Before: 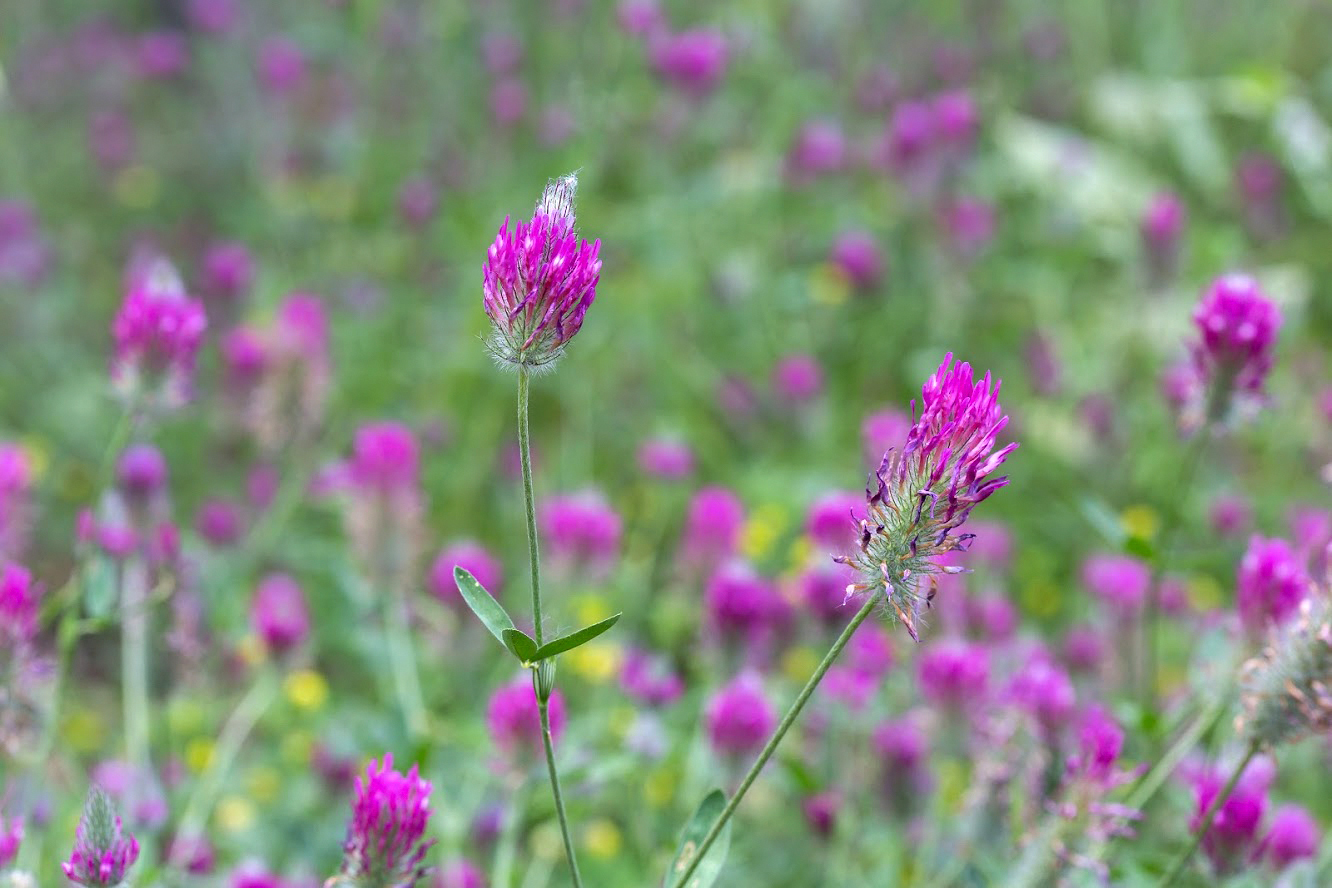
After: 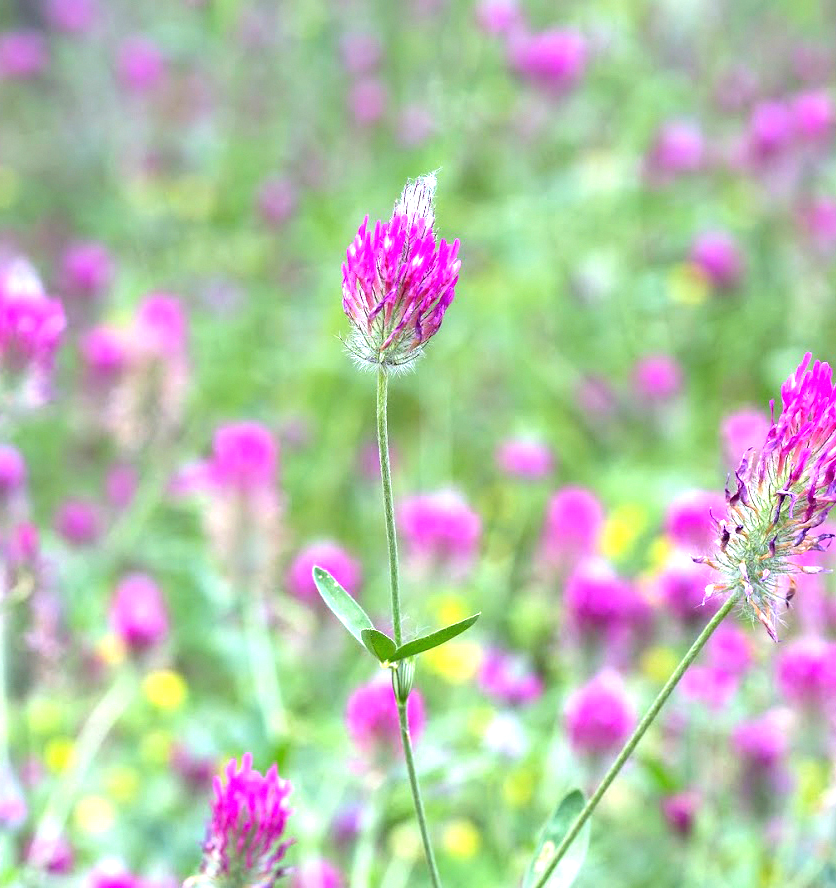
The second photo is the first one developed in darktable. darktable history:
crop: left 10.644%, right 26.528%
rotate and perspective: automatic cropping off
exposure: black level correction 0, exposure 1.1 EV, compensate exposure bias true, compensate highlight preservation false
